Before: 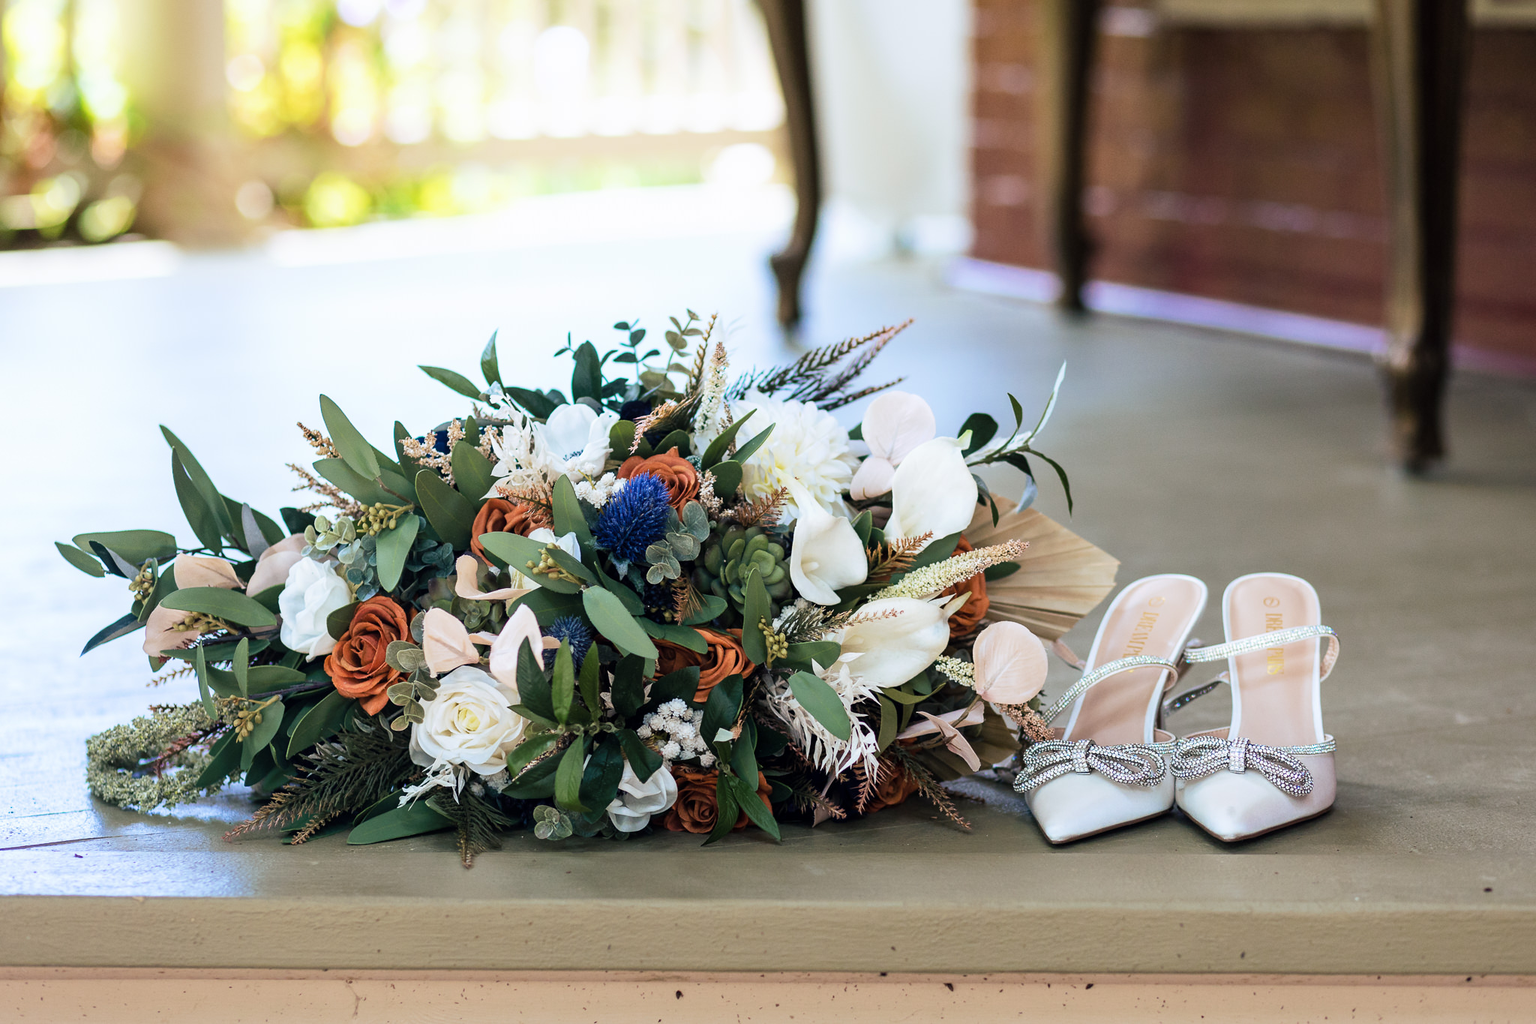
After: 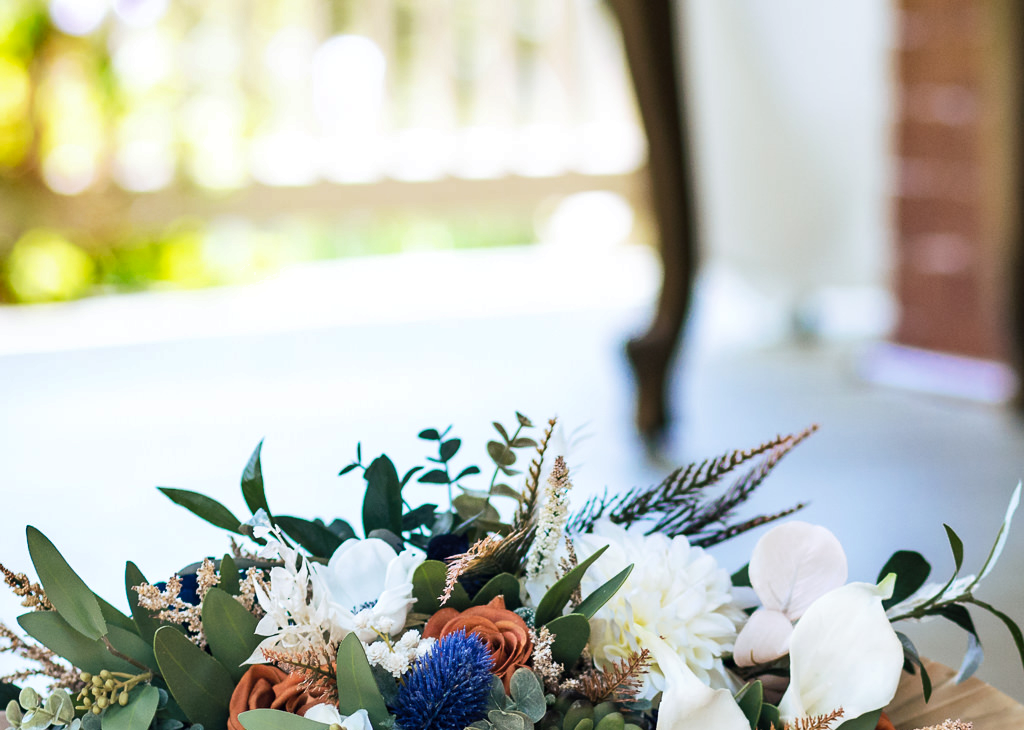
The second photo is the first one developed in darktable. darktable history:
shadows and highlights: white point adjustment 1, soften with gaussian
crop: left 19.556%, right 30.401%, bottom 46.458%
